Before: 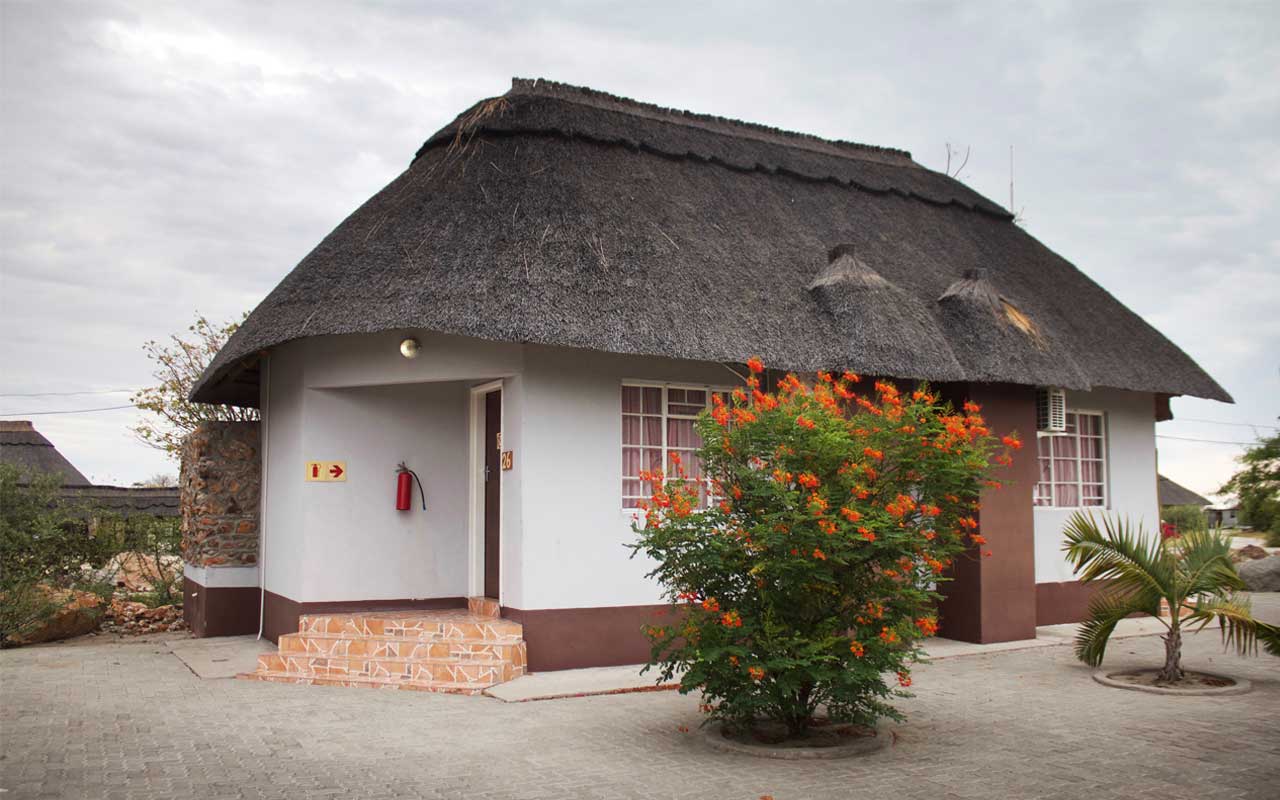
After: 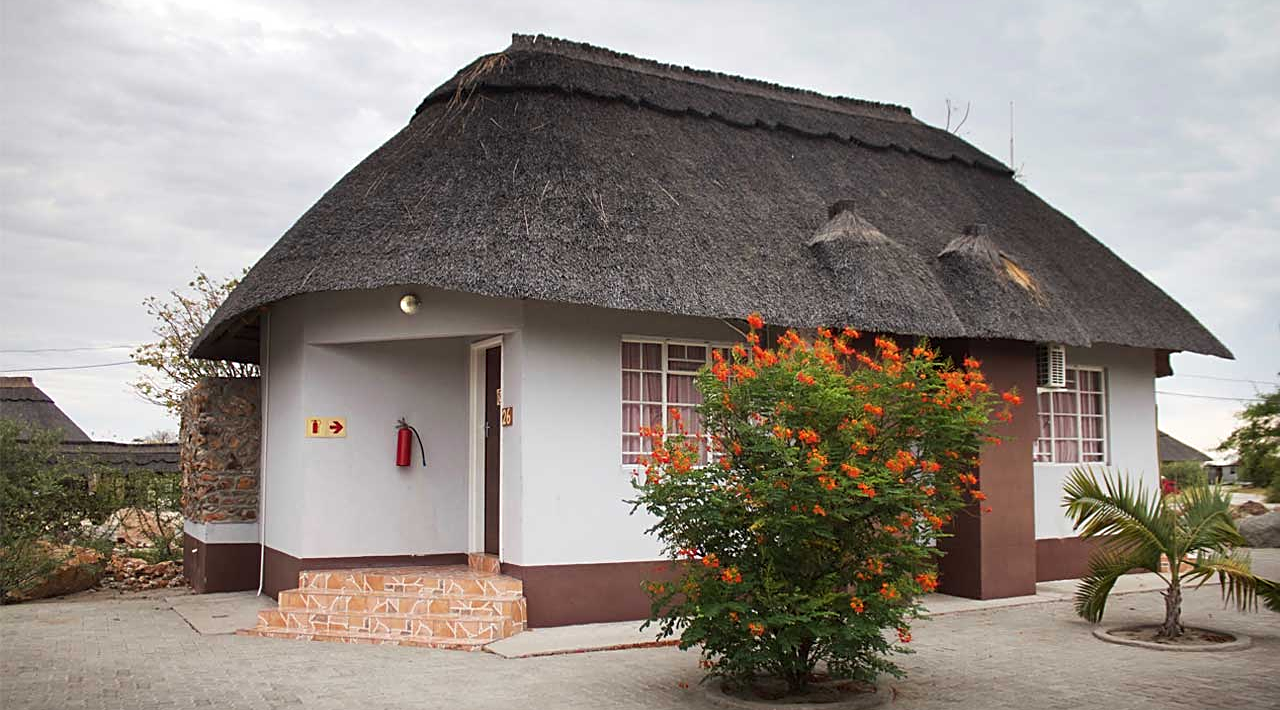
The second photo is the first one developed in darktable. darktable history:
sharpen: on, module defaults
crop and rotate: top 5.609%, bottom 5.609%
